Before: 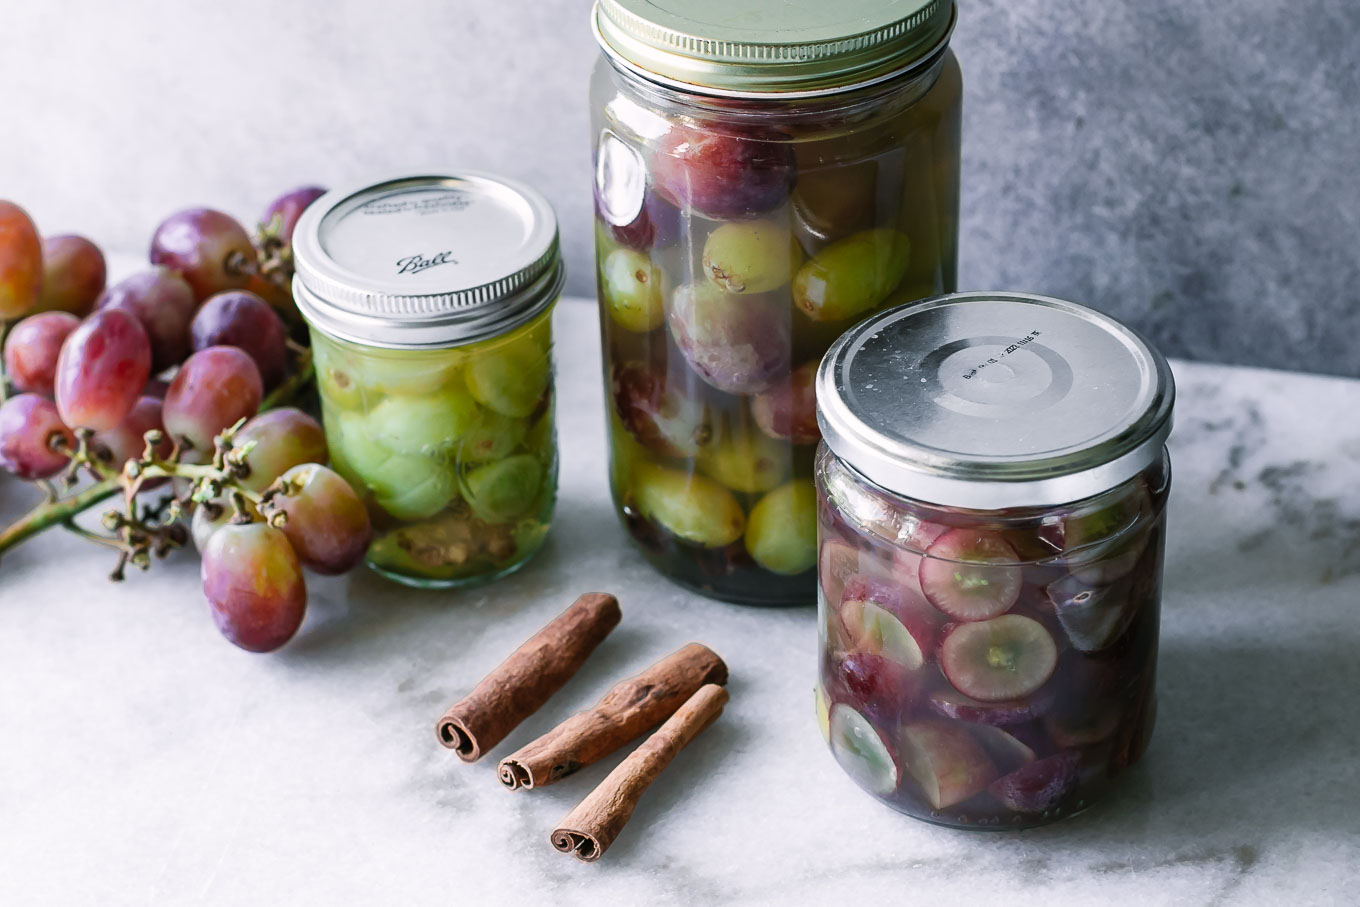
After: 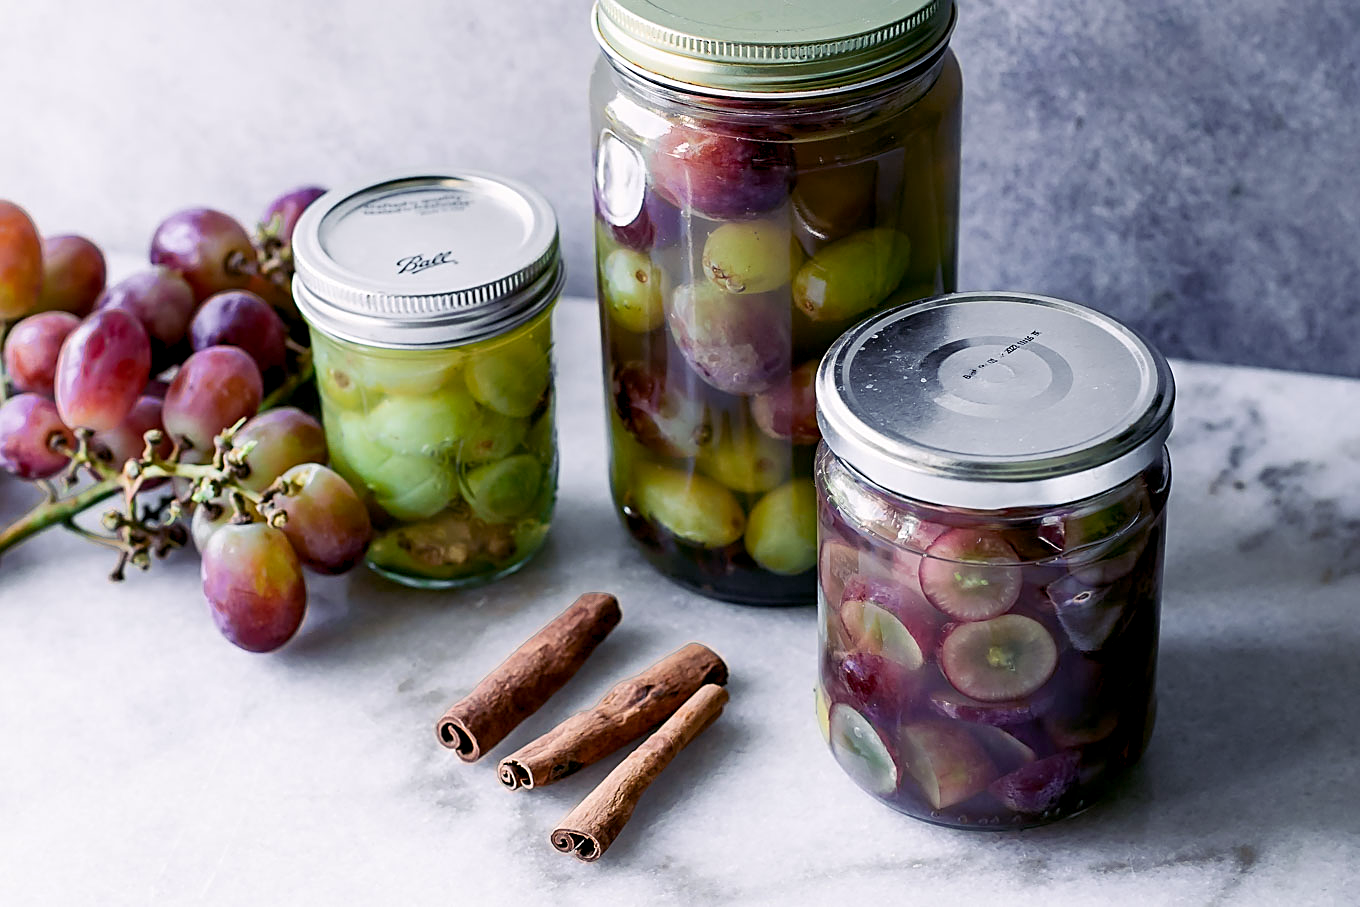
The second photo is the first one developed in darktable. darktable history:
sharpen: on, module defaults
color balance rgb: shadows lift › luminance -21.331%, shadows lift › chroma 9.024%, shadows lift › hue 284.6°, global offset › luminance -0.875%, linear chroma grading › global chroma 9.109%, perceptual saturation grading › global saturation -11.483%, global vibrance 20%
